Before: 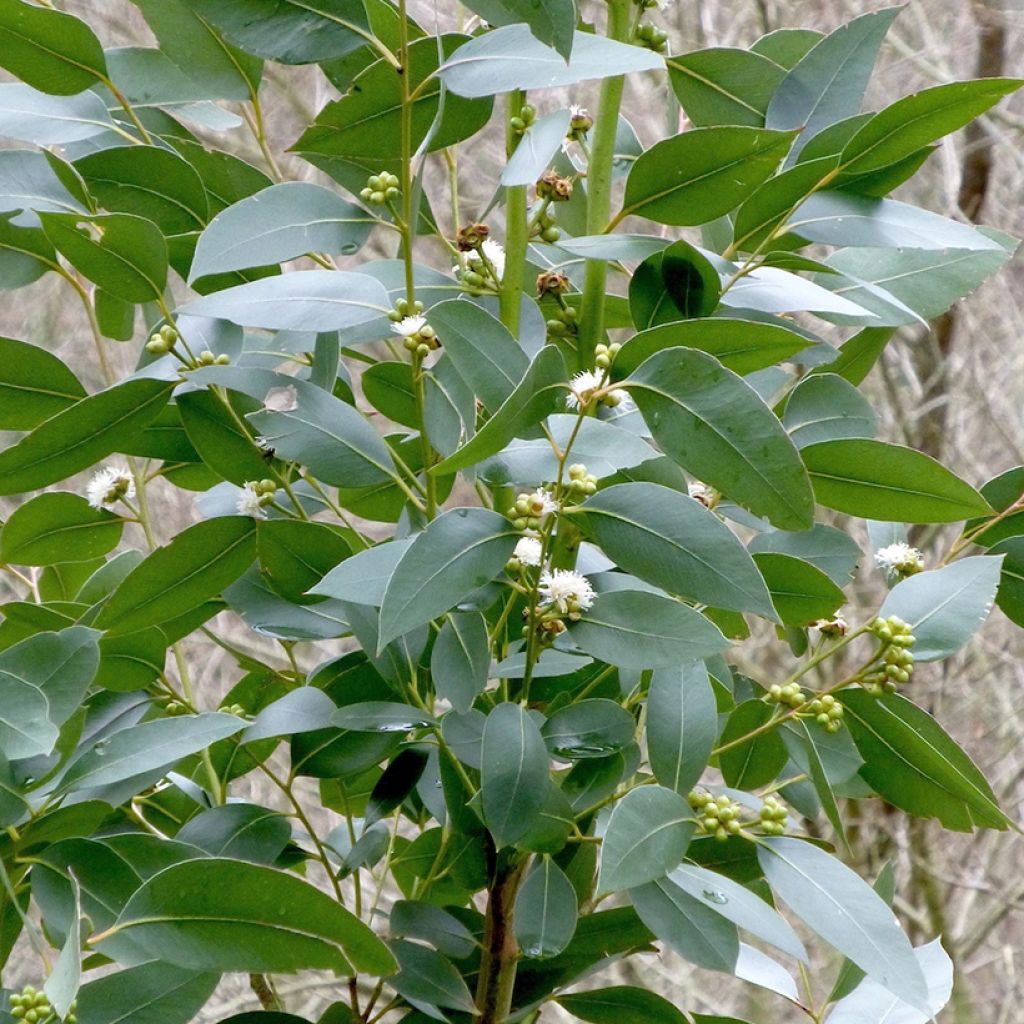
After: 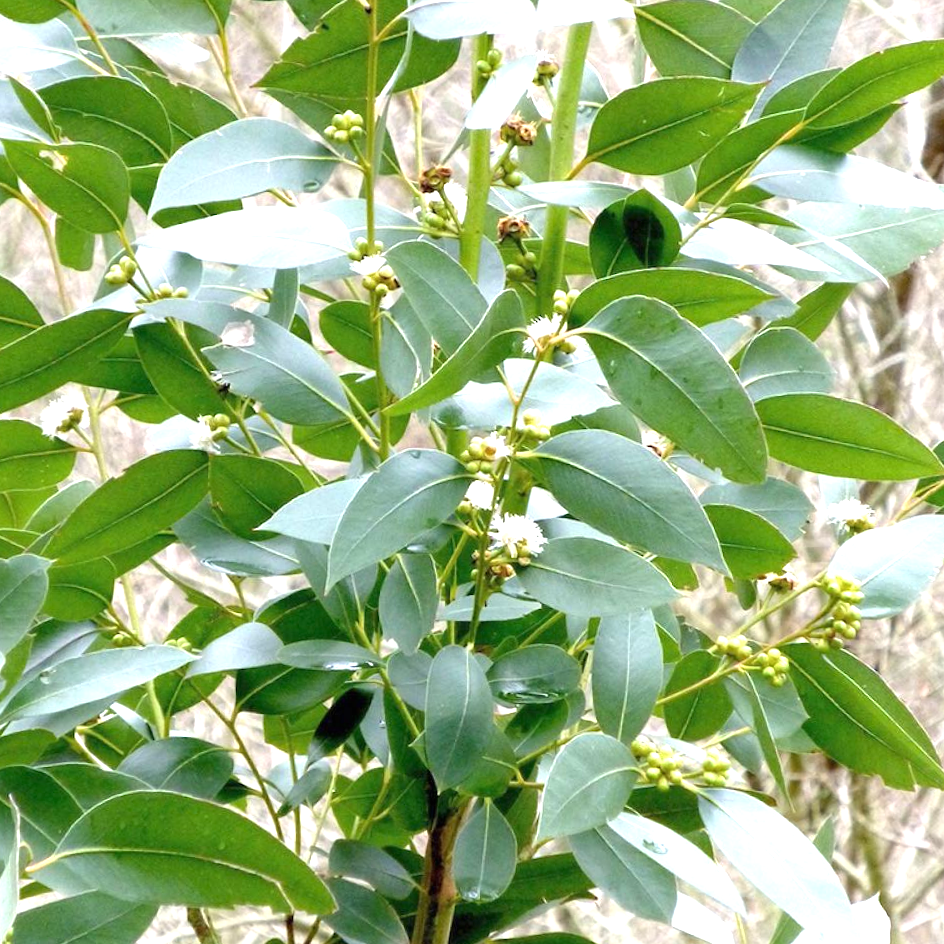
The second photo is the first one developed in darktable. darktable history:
crop and rotate: angle -1.96°, left 3.097%, top 4.154%, right 1.586%, bottom 0.529%
exposure: black level correction 0, exposure 1.015 EV, compensate exposure bias true, compensate highlight preservation false
